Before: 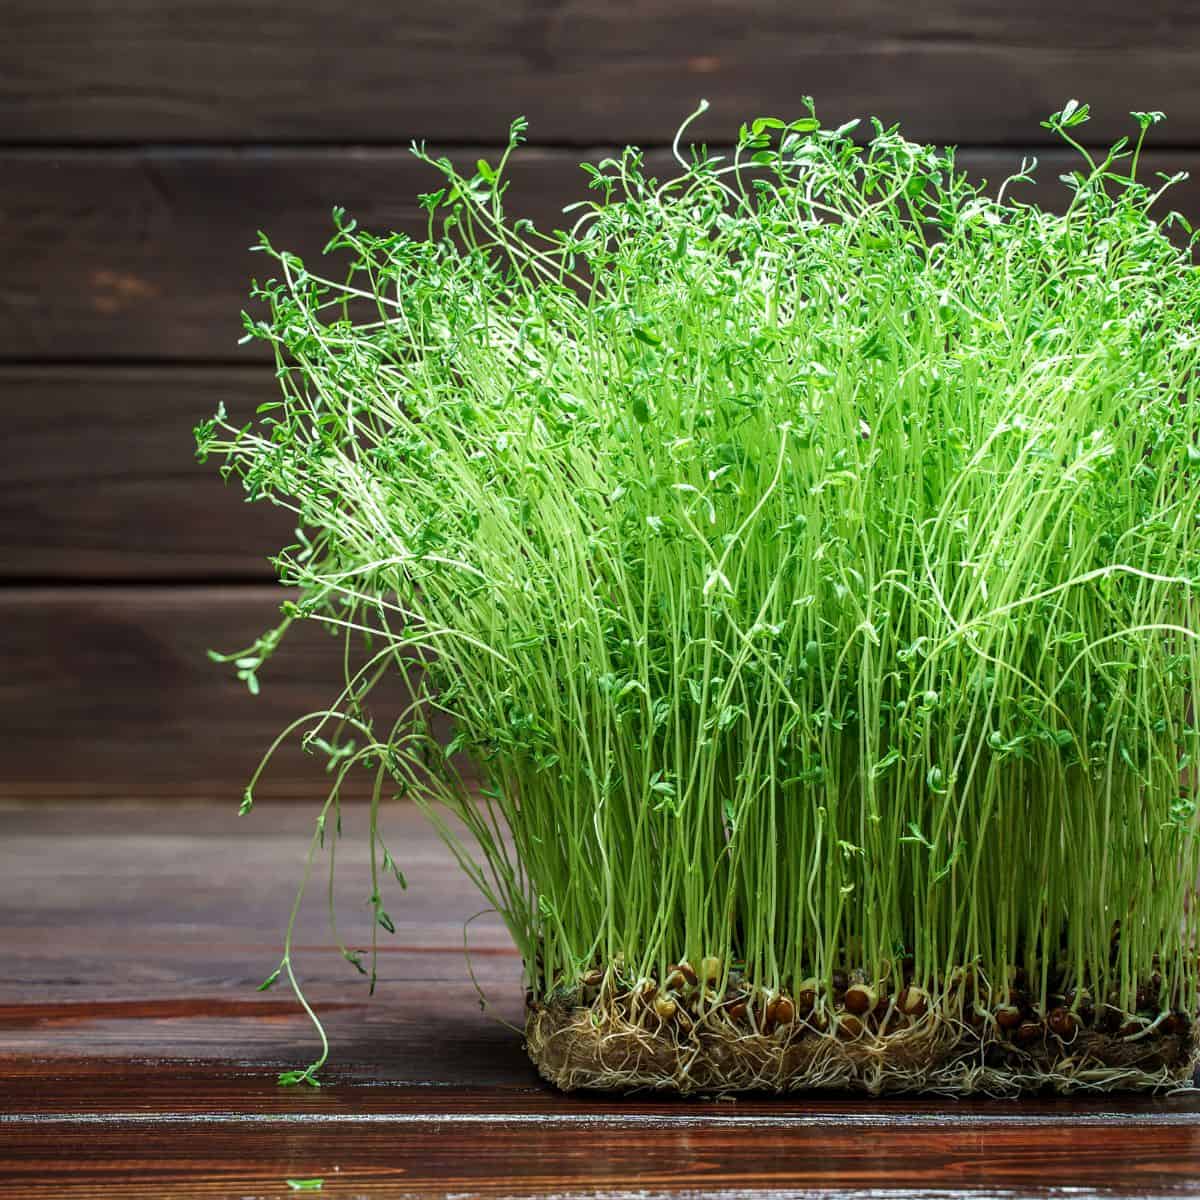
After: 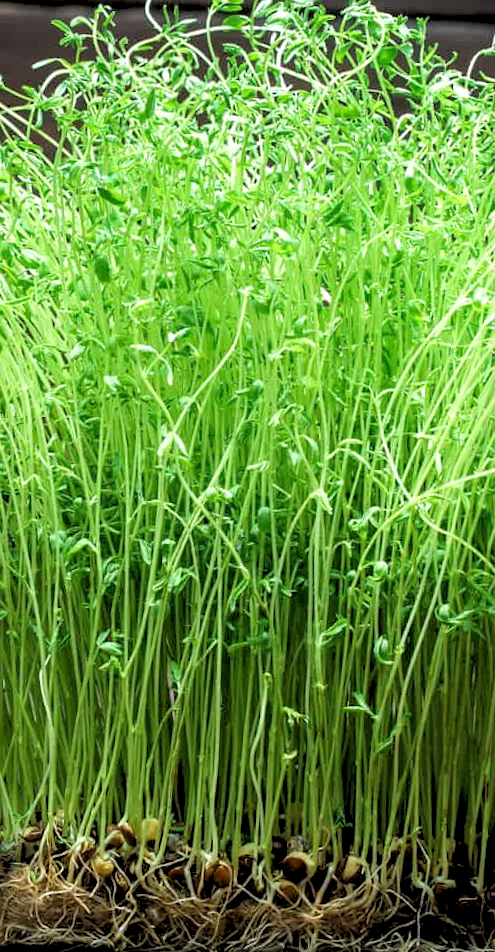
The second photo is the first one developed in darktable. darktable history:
rotate and perspective: rotation 2.27°, automatic cropping off
rgb levels: levels [[0.013, 0.434, 0.89], [0, 0.5, 1], [0, 0.5, 1]]
crop: left 45.721%, top 13.393%, right 14.118%, bottom 10.01%
